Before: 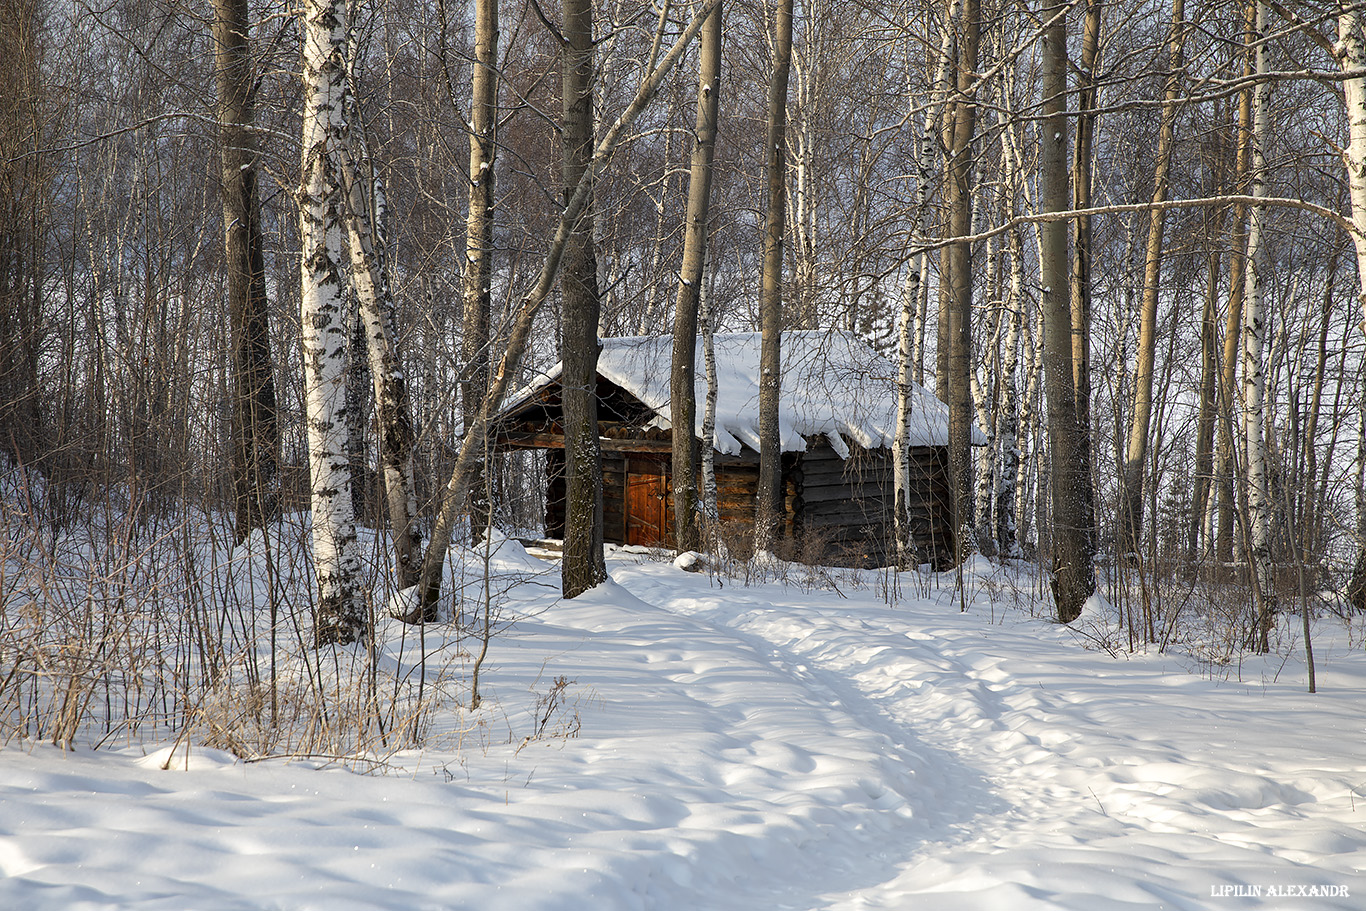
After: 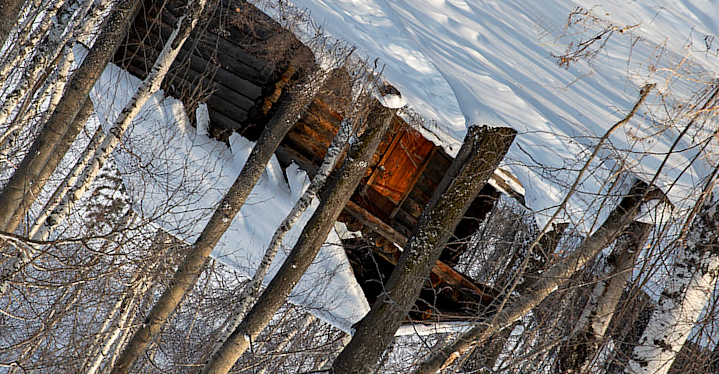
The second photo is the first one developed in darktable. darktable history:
crop and rotate: angle 148.46°, left 9.222%, top 15.666%, right 4.558%, bottom 17.12%
haze removal: compatibility mode true, adaptive false
